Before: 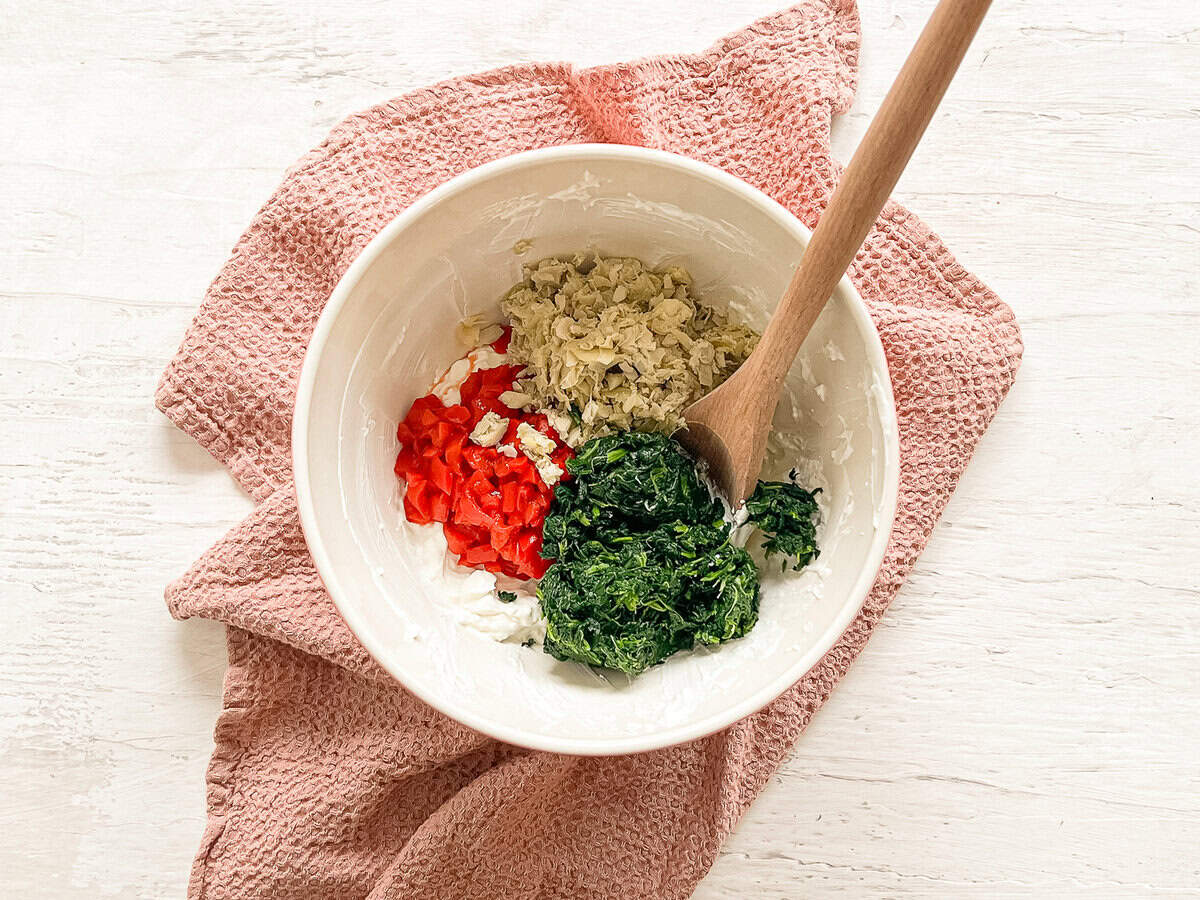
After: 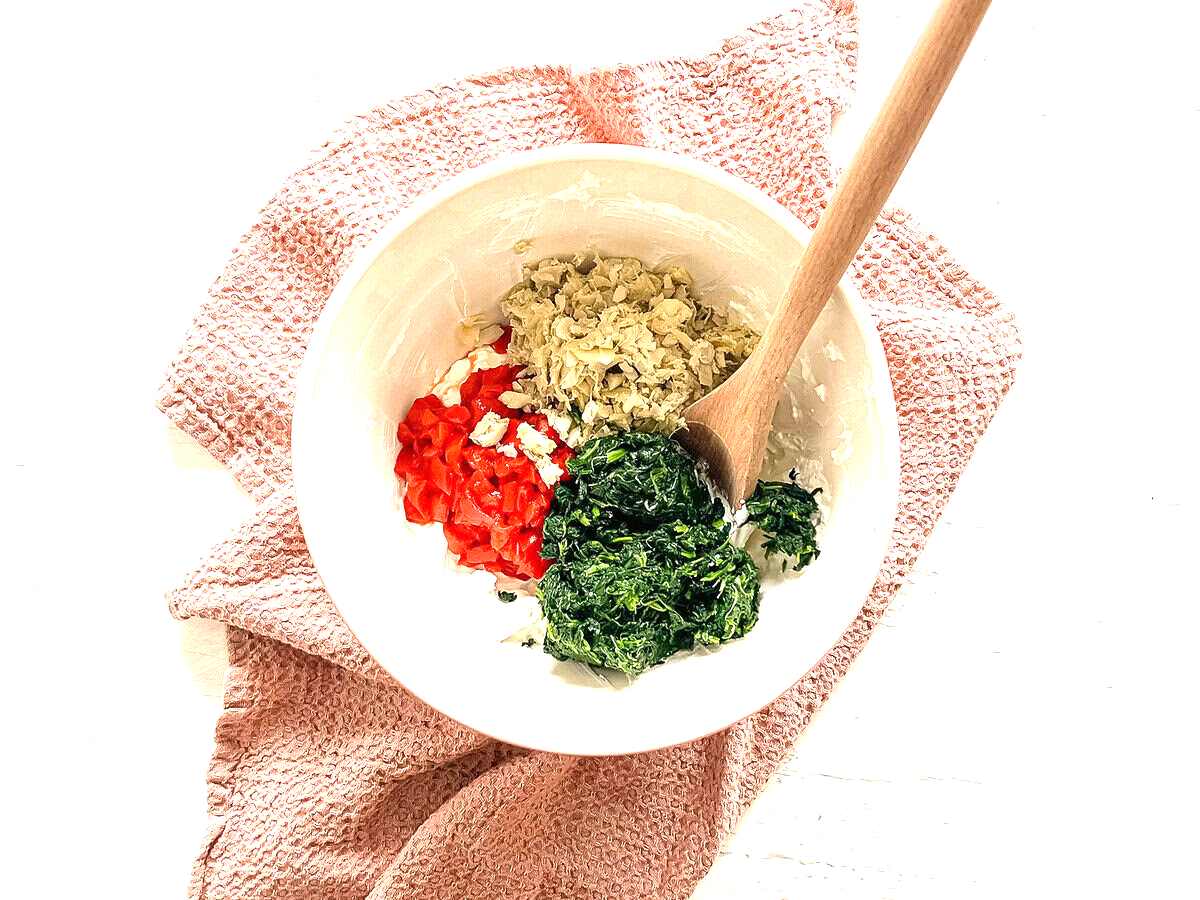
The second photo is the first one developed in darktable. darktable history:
tone equalizer: -8 EV -0.421 EV, -7 EV -0.411 EV, -6 EV -0.331 EV, -5 EV -0.246 EV, -3 EV 0.254 EV, -2 EV 0.329 EV, -1 EV 0.377 EV, +0 EV 0.391 EV, edges refinement/feathering 500, mask exposure compensation -1.57 EV, preserve details no
exposure: black level correction 0, exposure 0.598 EV, compensate highlight preservation false
